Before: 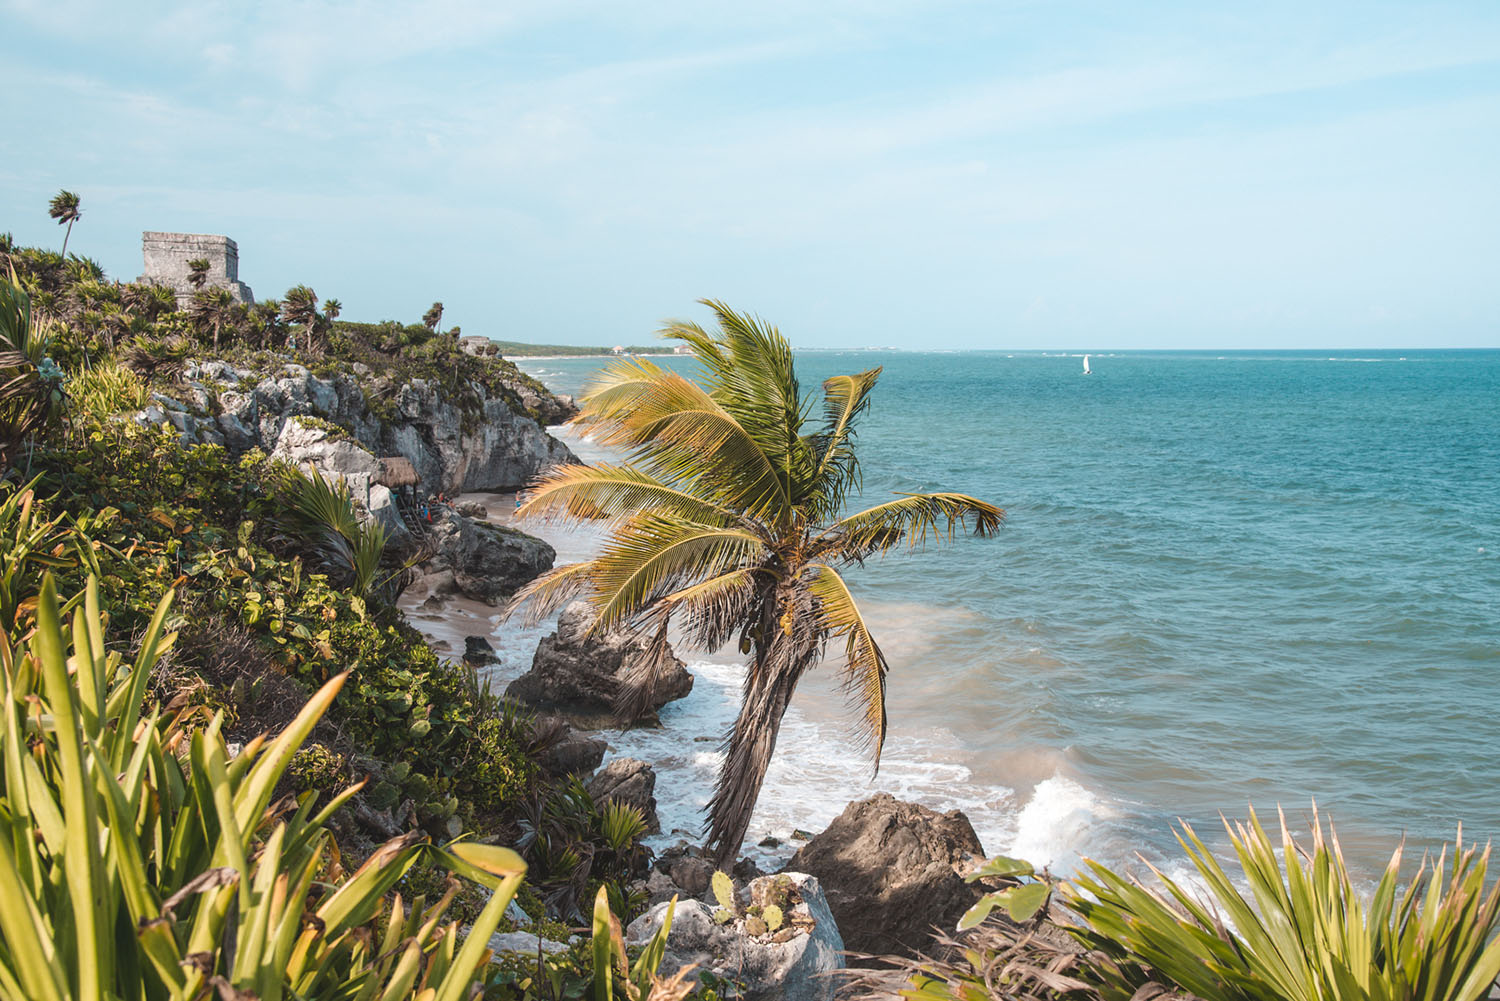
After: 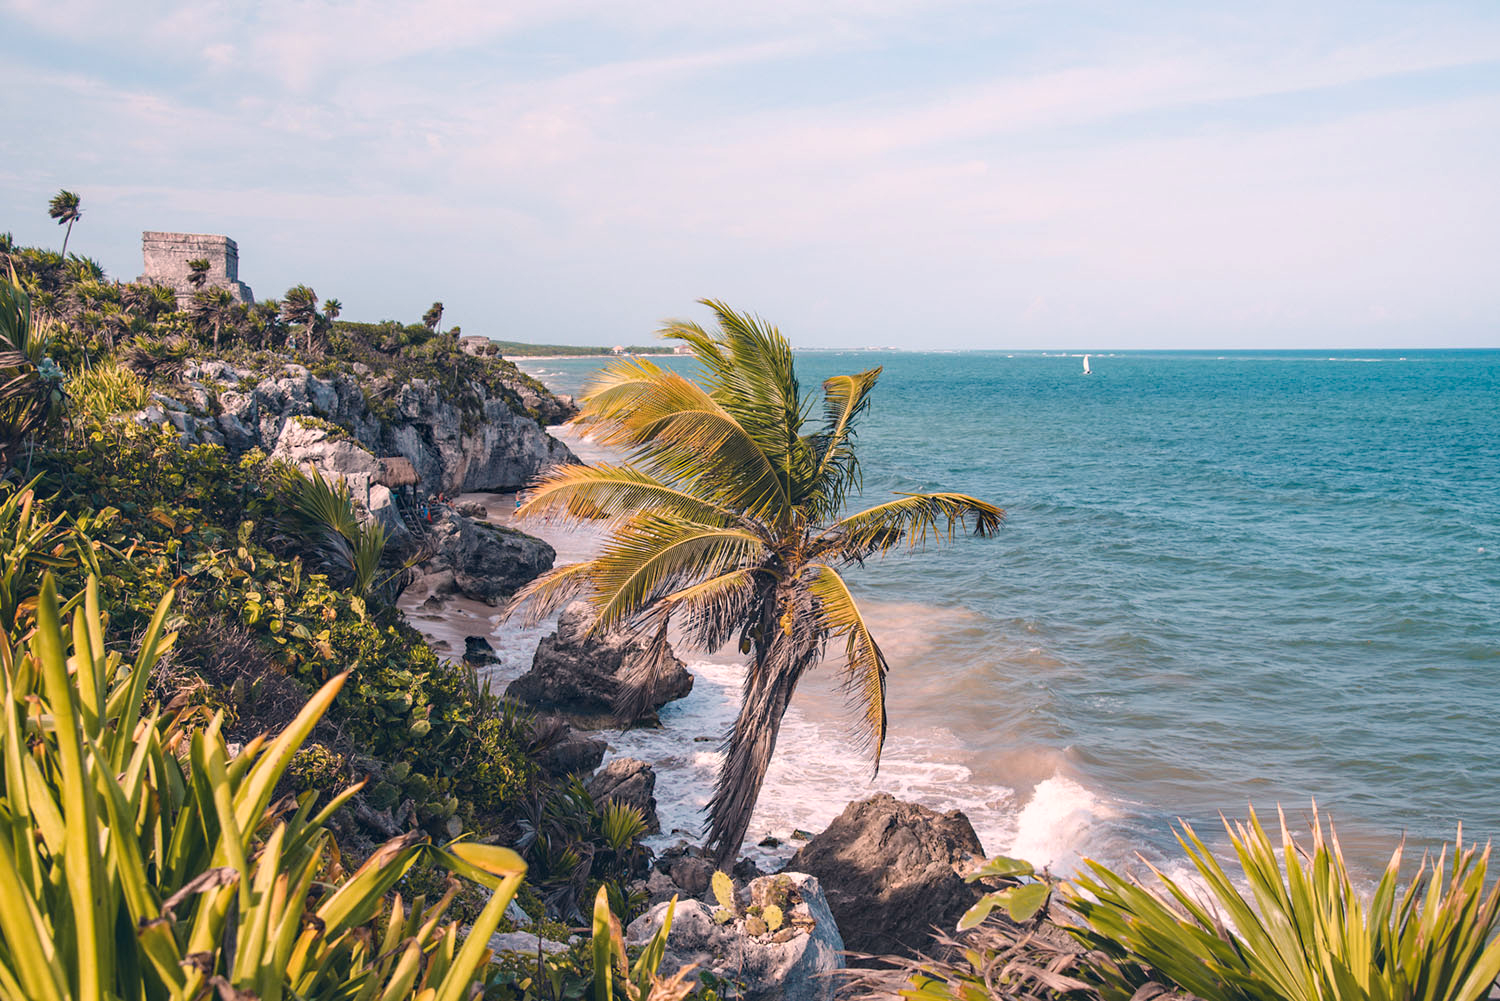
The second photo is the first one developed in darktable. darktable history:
color balance rgb: perceptual saturation grading › global saturation 19.773%
color correction: highlights a* 14.1, highlights b* 5.87, shadows a* -5.67, shadows b* -15.7, saturation 0.862
haze removal: strength 0.3, distance 0.253, compatibility mode true, adaptive false
